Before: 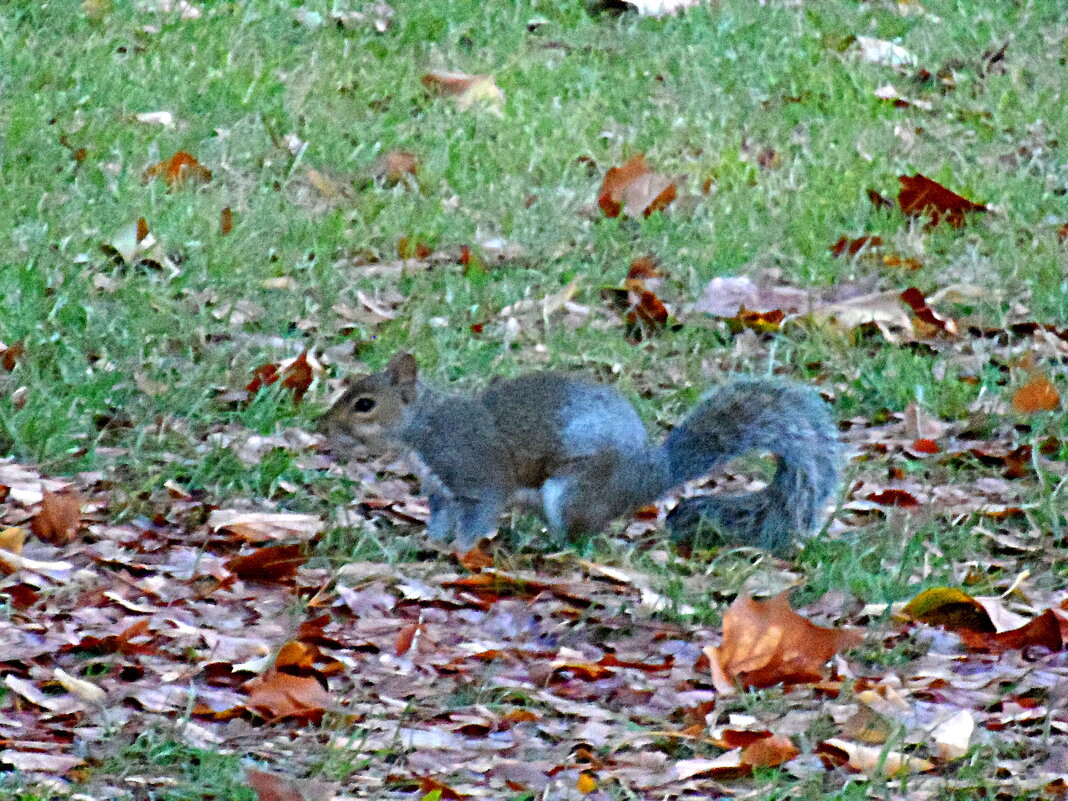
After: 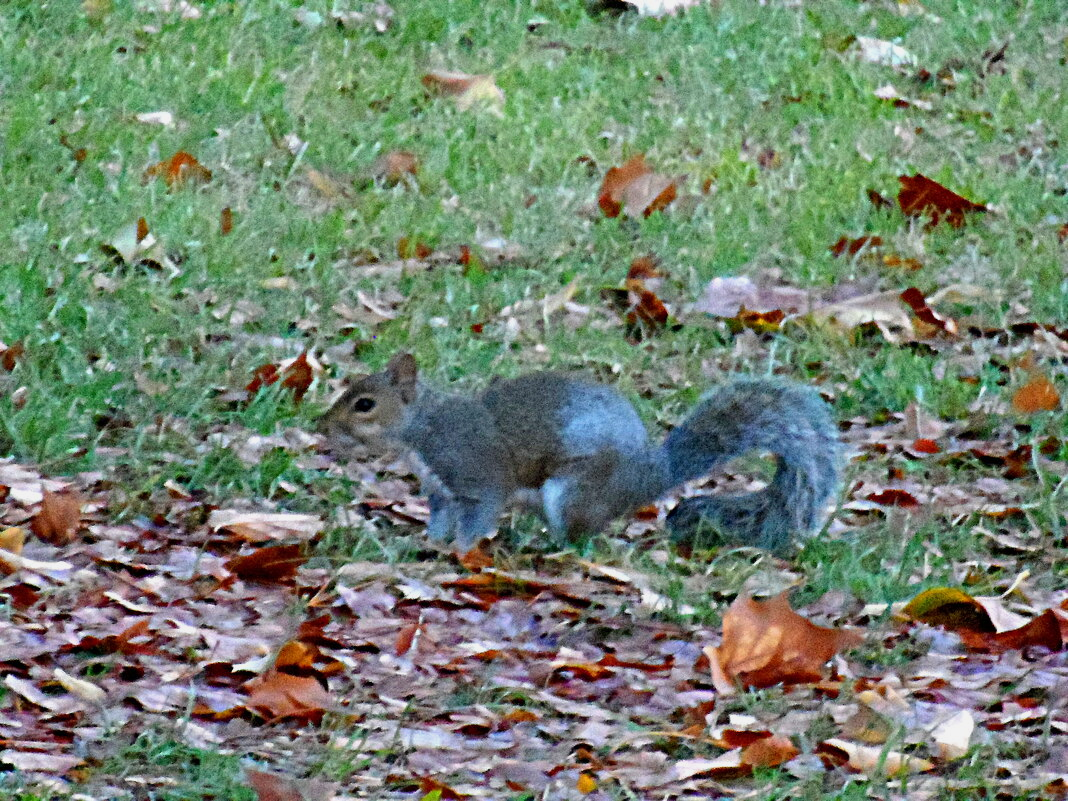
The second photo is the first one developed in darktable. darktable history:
exposure: exposure -0.17 EV, compensate highlight preservation false
